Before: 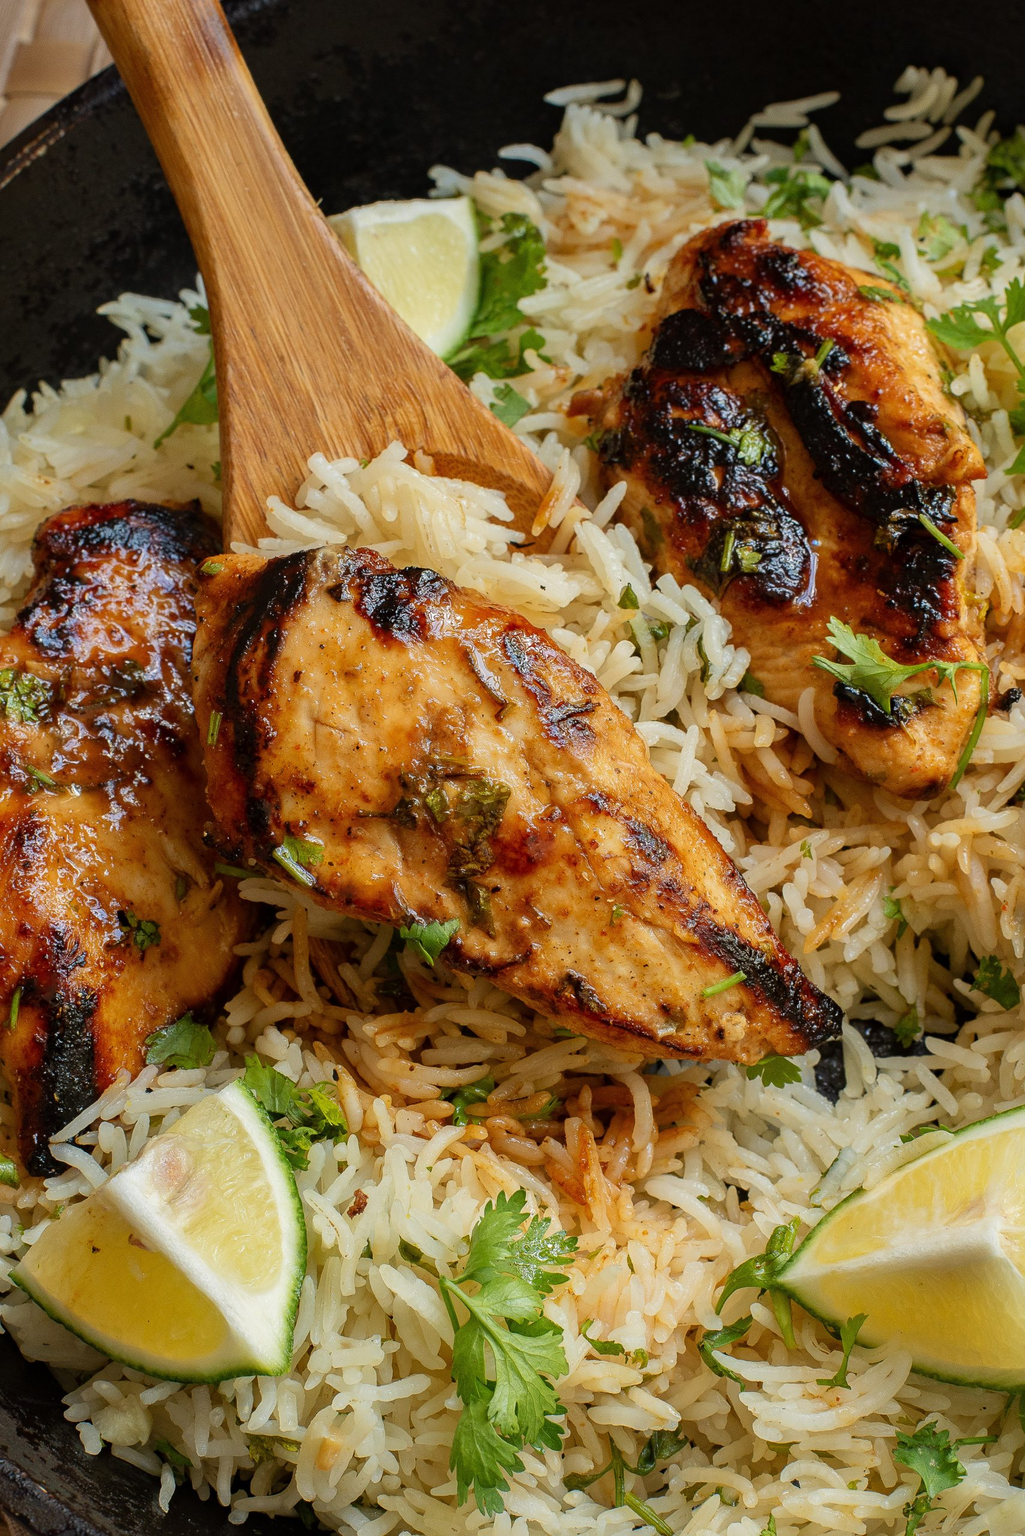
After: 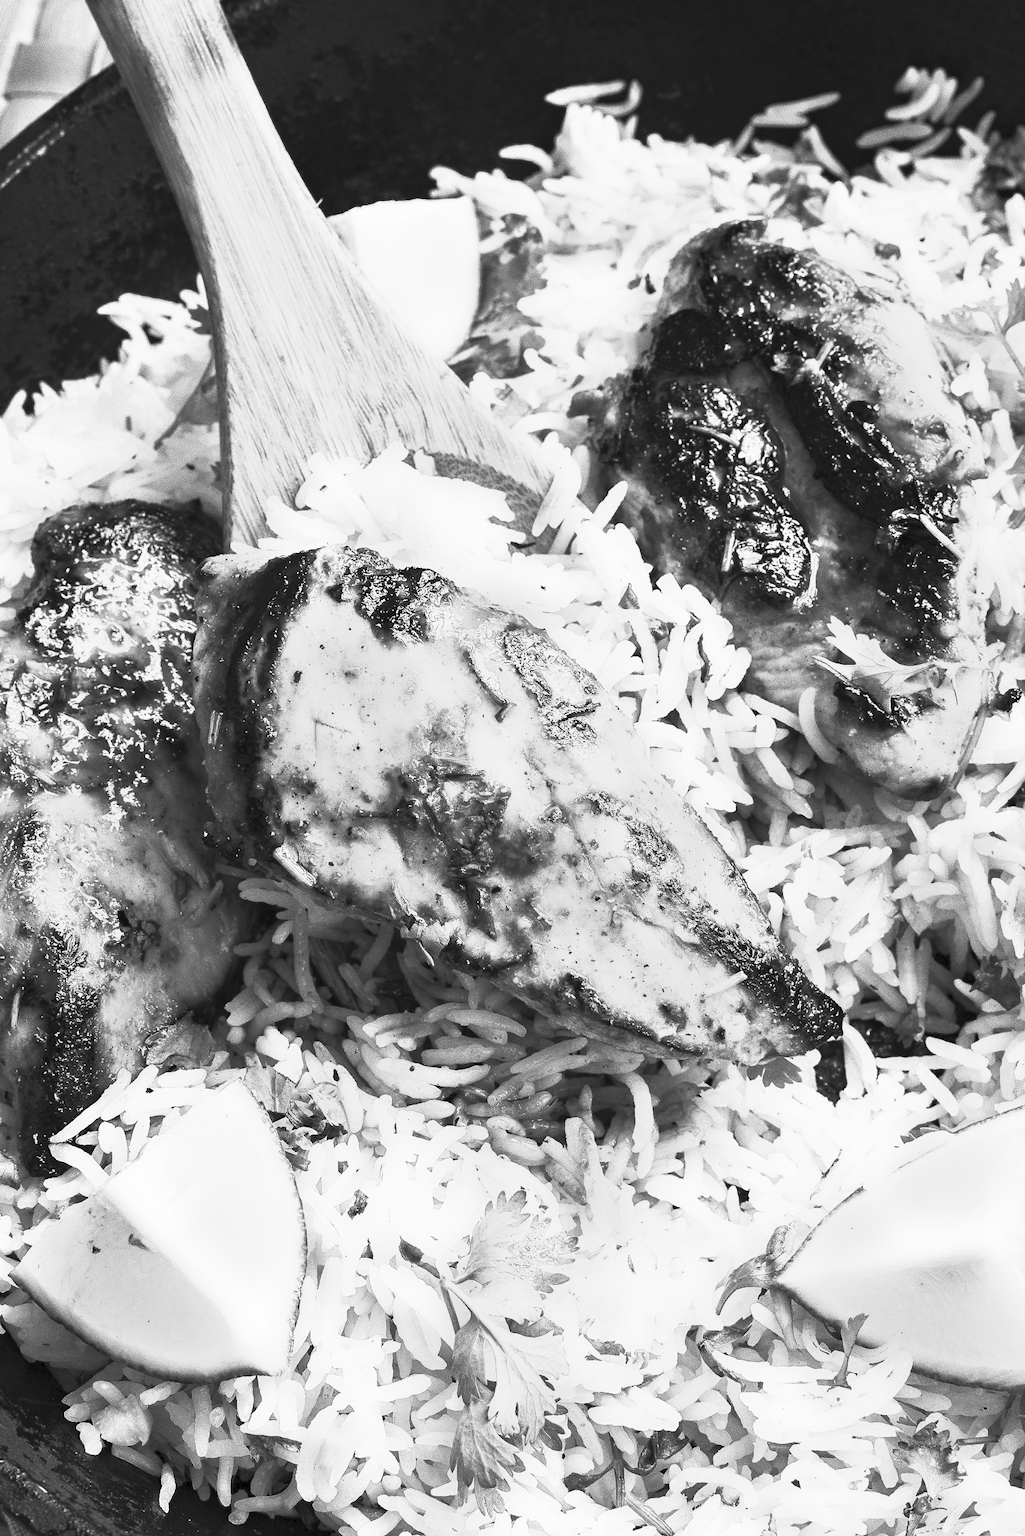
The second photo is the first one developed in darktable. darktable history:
contrast brightness saturation: contrast 1, brightness 1, saturation 1
monochrome: on, module defaults
base curve: curves: ch0 [(0, 0) (0.472, 0.508) (1, 1)]
